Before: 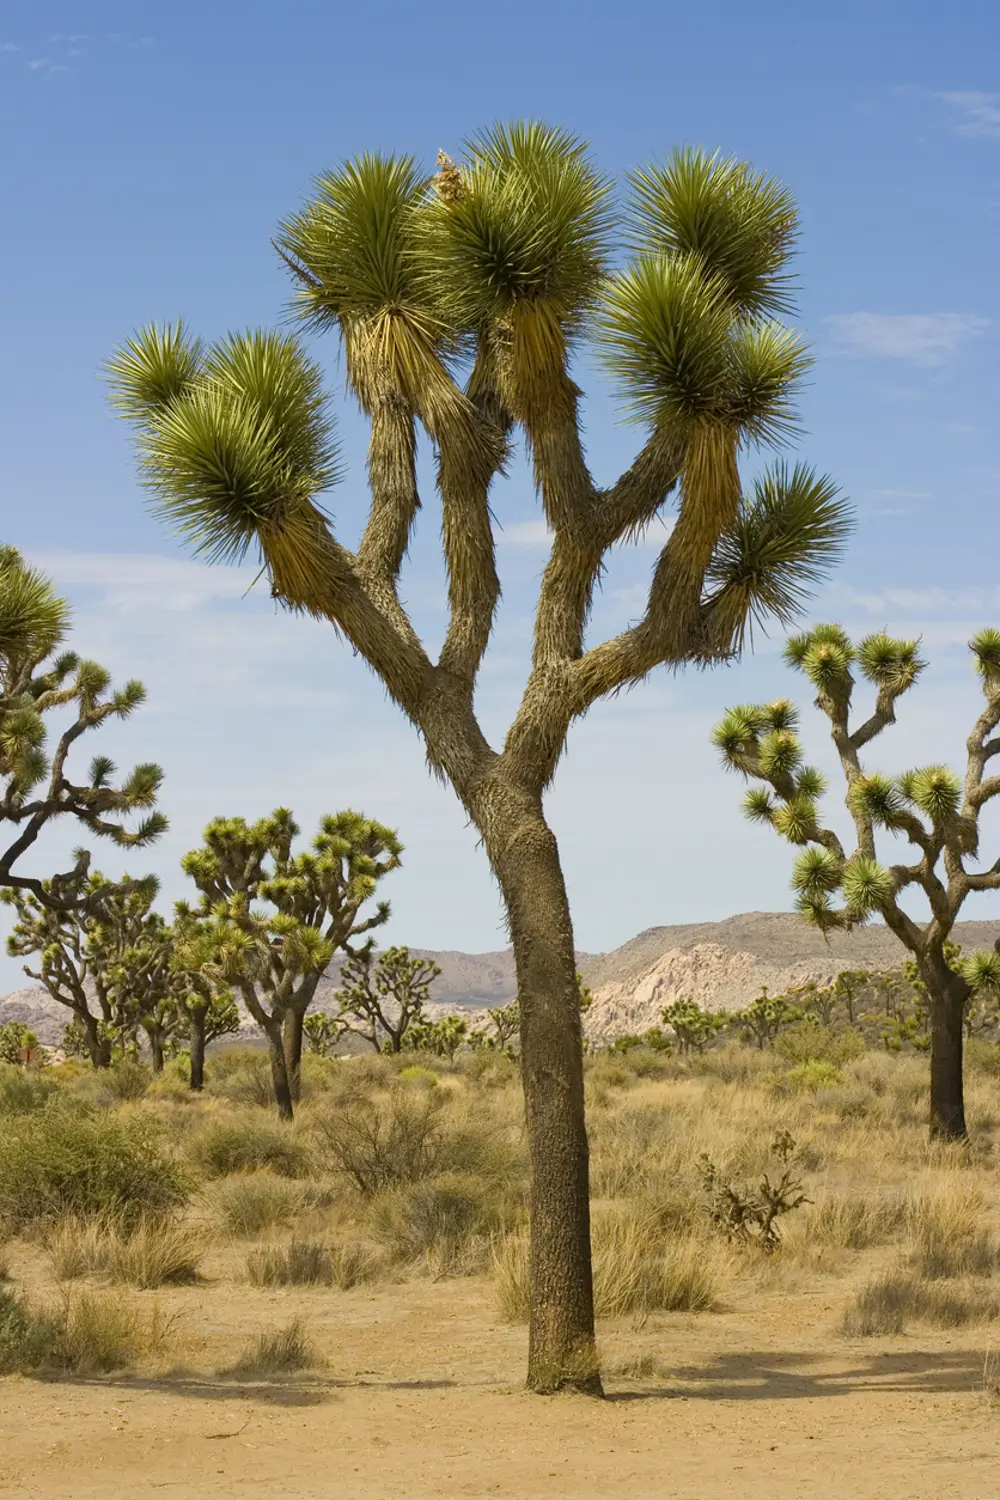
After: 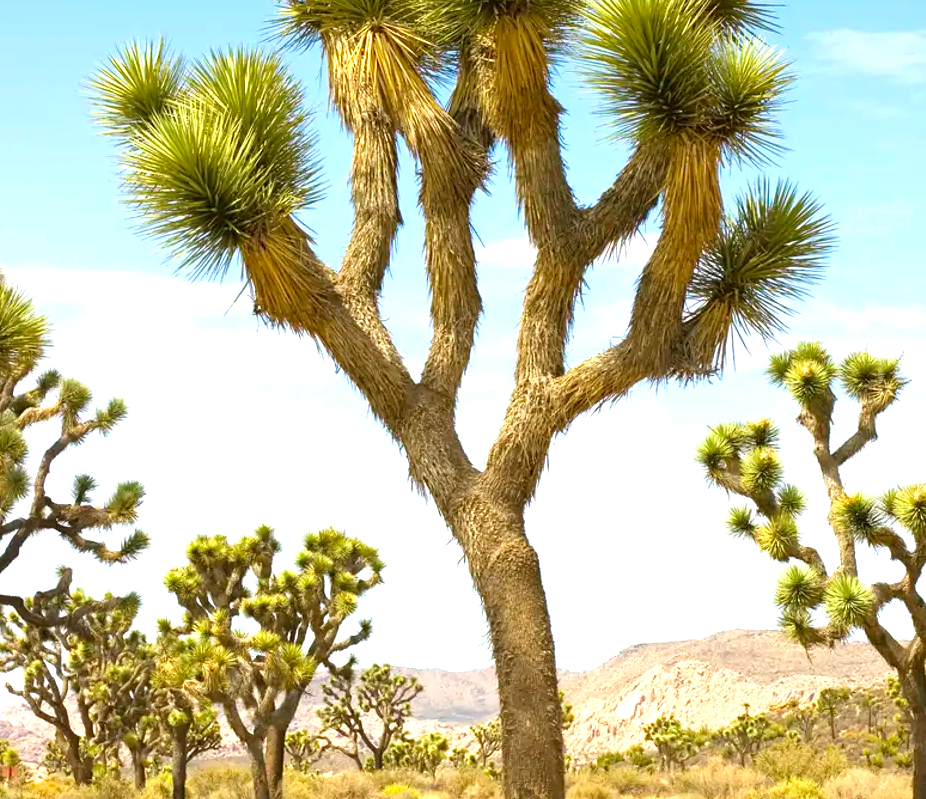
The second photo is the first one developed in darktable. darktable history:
contrast brightness saturation: contrast -0.022, brightness -0.007, saturation 0.031
exposure: black level correction 0, exposure 1.199 EV, compensate exposure bias true, compensate highlight preservation false
crop: left 1.852%, top 18.911%, right 5.492%, bottom 27.815%
